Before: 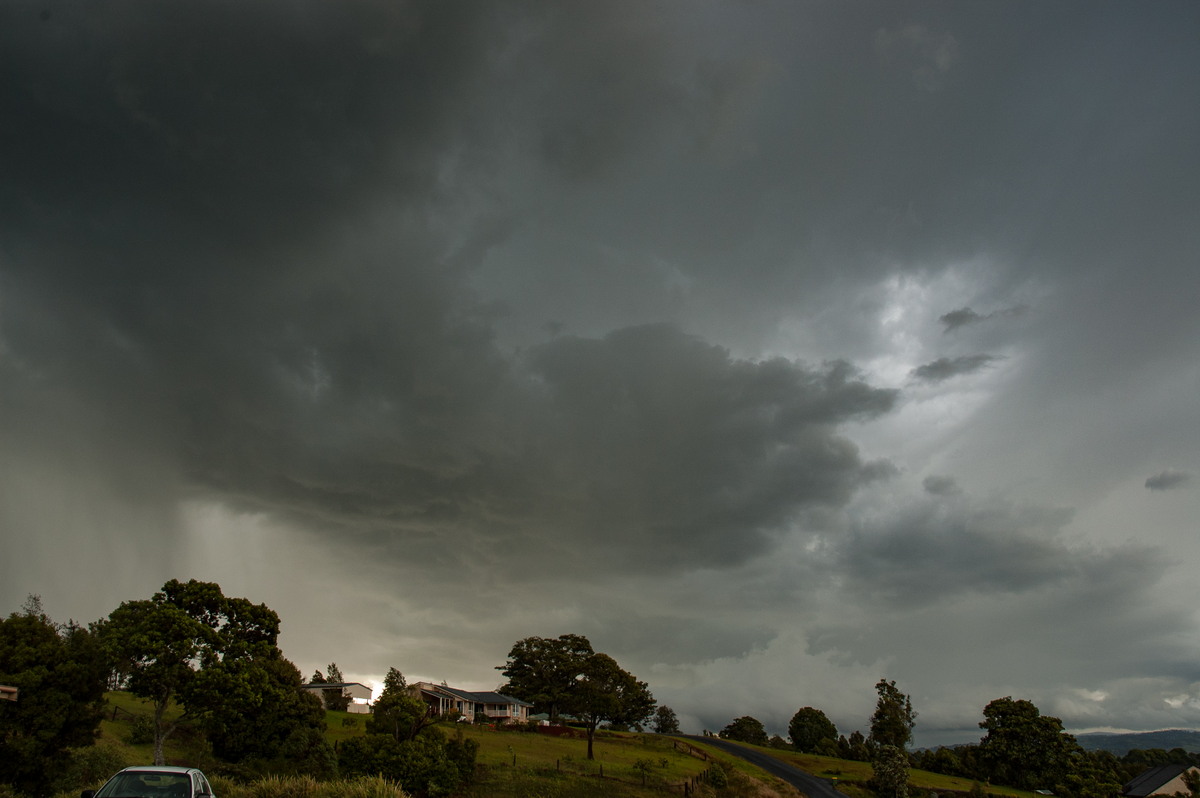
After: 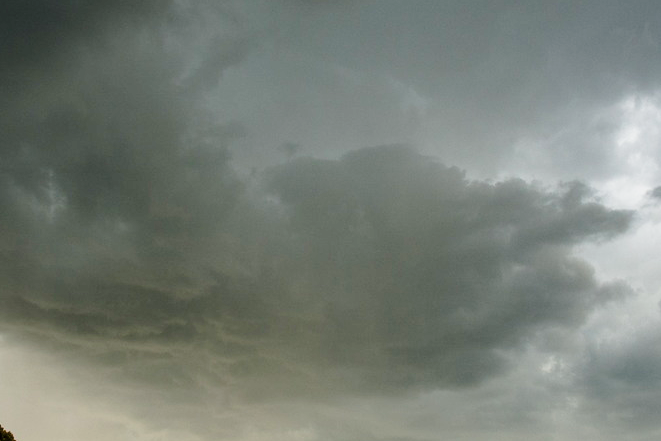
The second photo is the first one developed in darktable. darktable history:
crop and rotate: left 22.04%, top 22.482%, right 22.822%, bottom 22.242%
base curve: curves: ch0 [(0, 0) (0.028, 0.03) (0.121, 0.232) (0.46, 0.748) (0.859, 0.968) (1, 1)], preserve colors none
